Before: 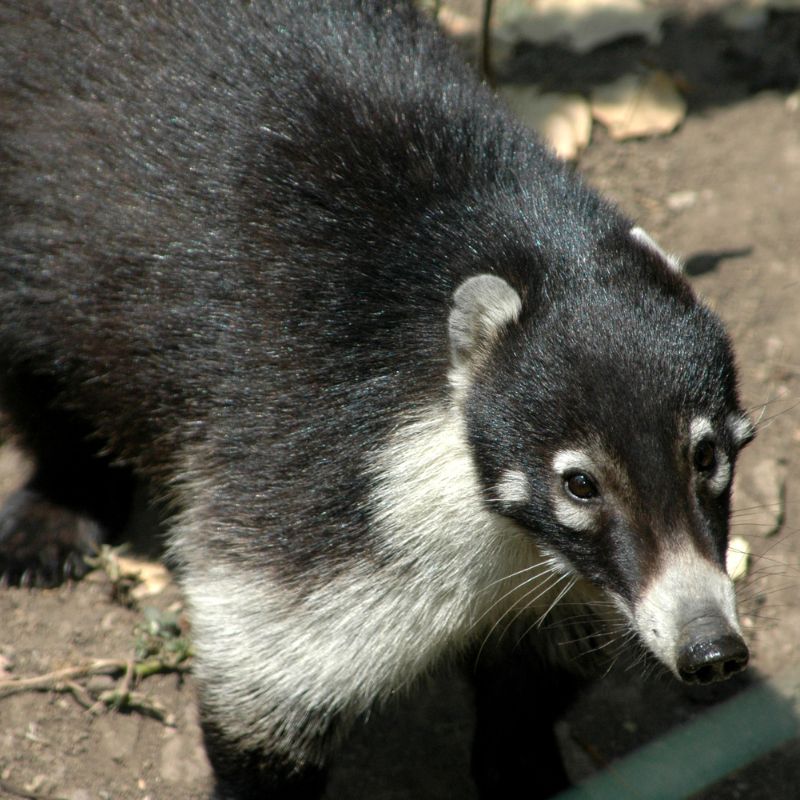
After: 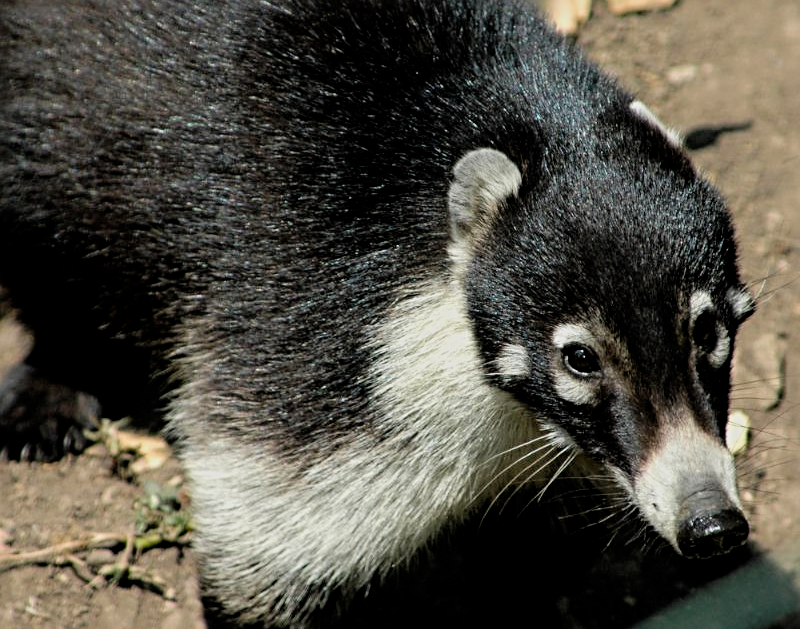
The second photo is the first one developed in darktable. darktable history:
crop and rotate: top 15.774%, bottom 5.506%
filmic rgb: black relative exposure -7.75 EV, white relative exposure 4.4 EV, threshold 3 EV, target black luminance 0%, hardness 3.76, latitude 50.51%, contrast 1.074, highlights saturation mix 10%, shadows ↔ highlights balance -0.22%, color science v4 (2020), enable highlight reconstruction true
sharpen: radius 4
